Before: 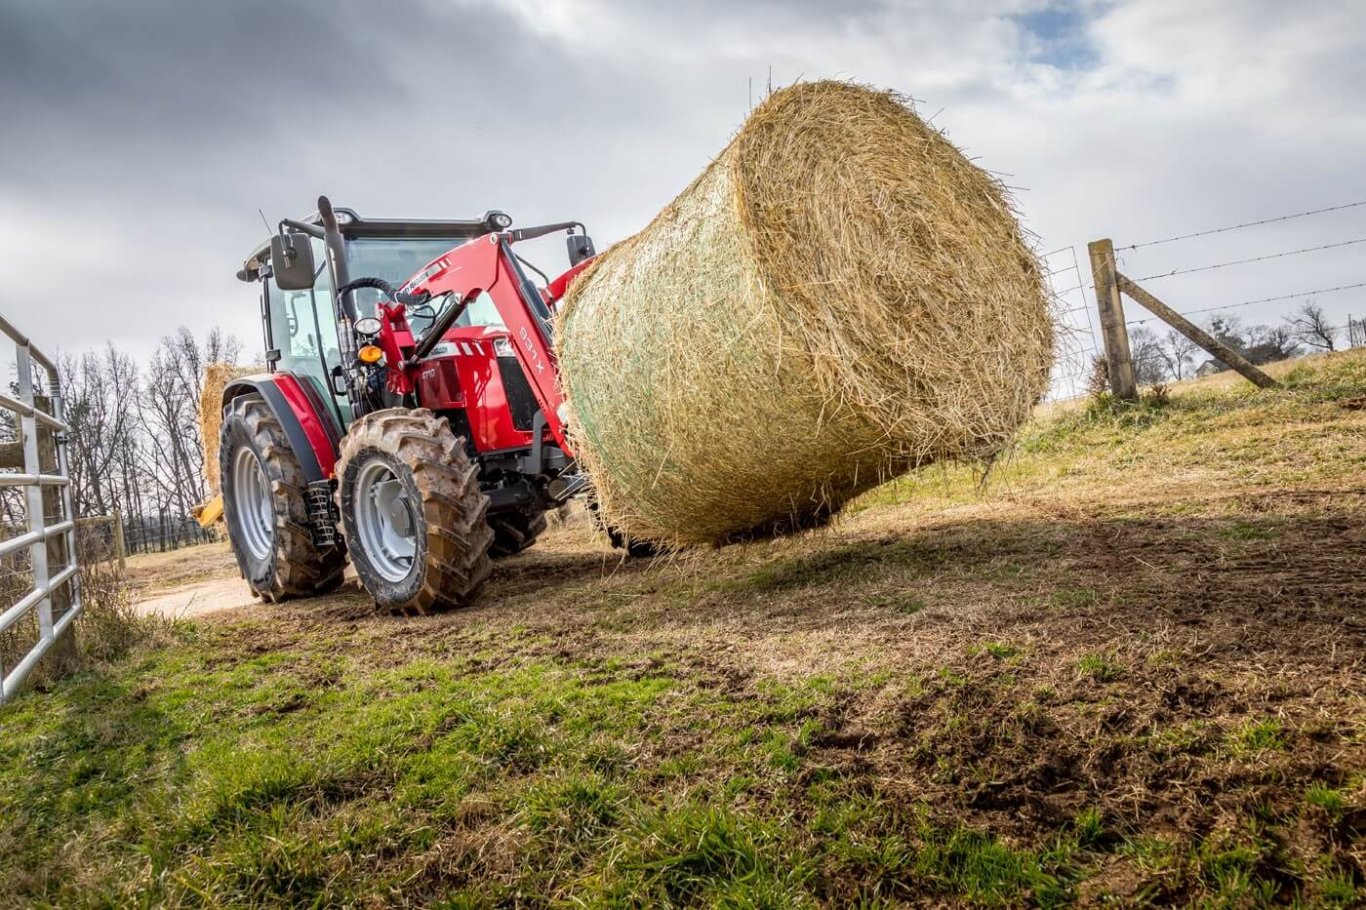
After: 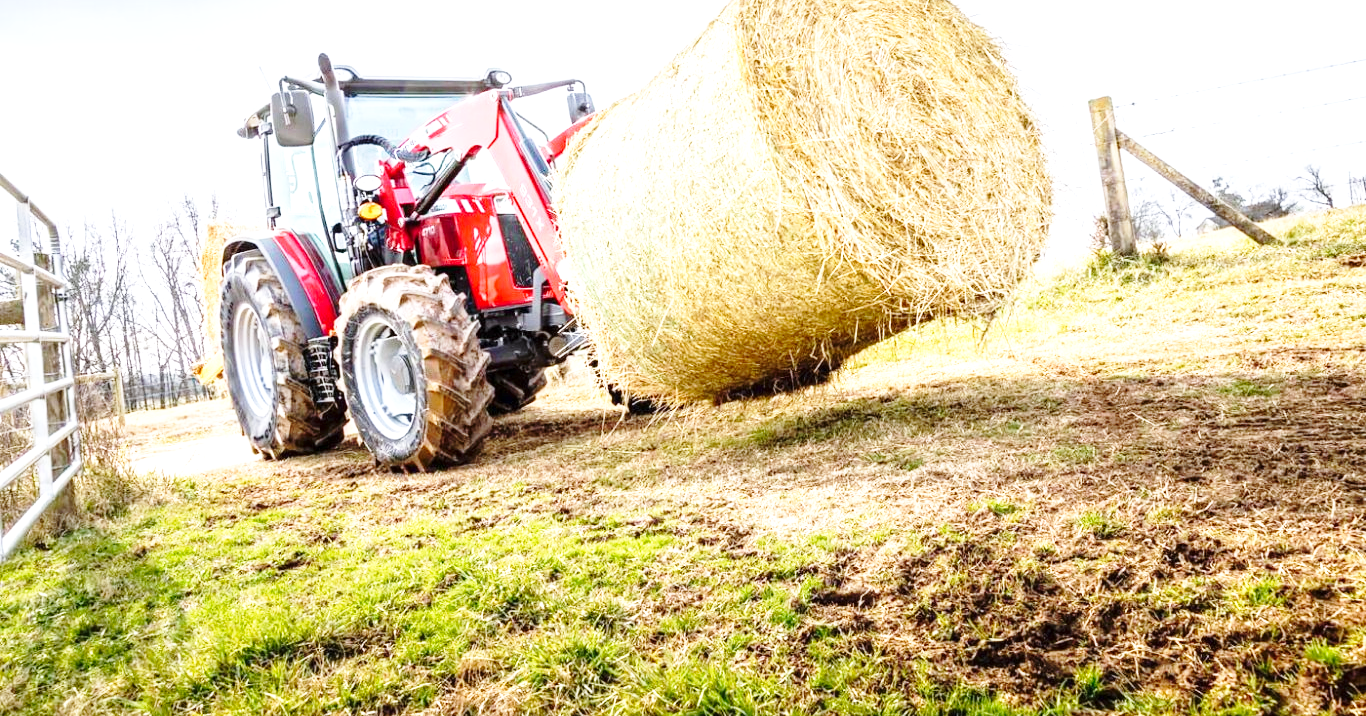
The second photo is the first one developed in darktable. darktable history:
base curve: curves: ch0 [(0, 0) (0.028, 0.03) (0.121, 0.232) (0.46, 0.748) (0.859, 0.968) (1, 1)], preserve colors none
crop and rotate: top 15.774%, bottom 5.506%
exposure: exposure 1.137 EV, compensate highlight preservation false
white balance: red 0.976, blue 1.04
